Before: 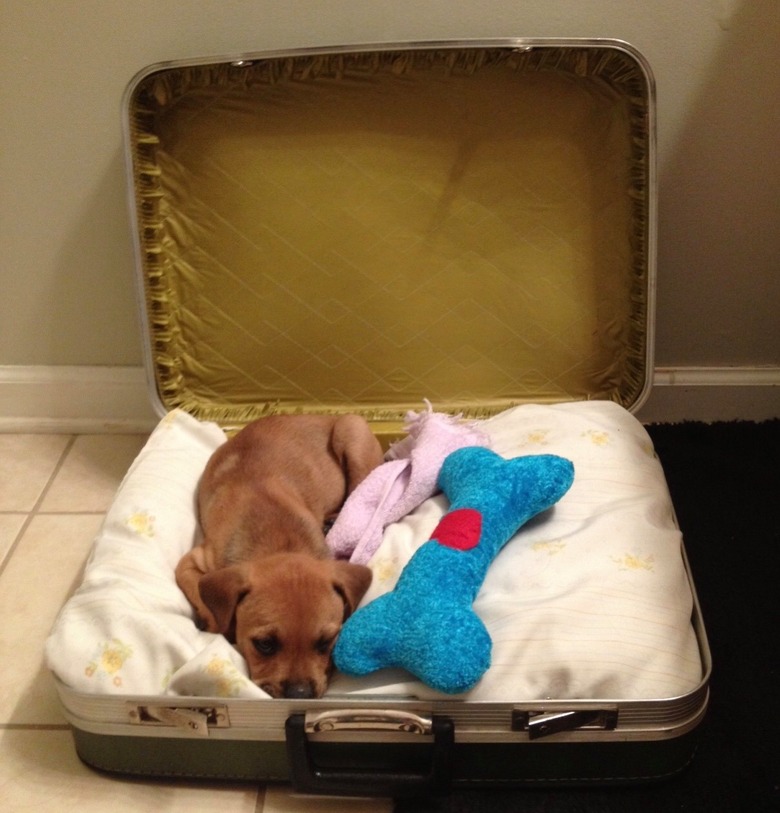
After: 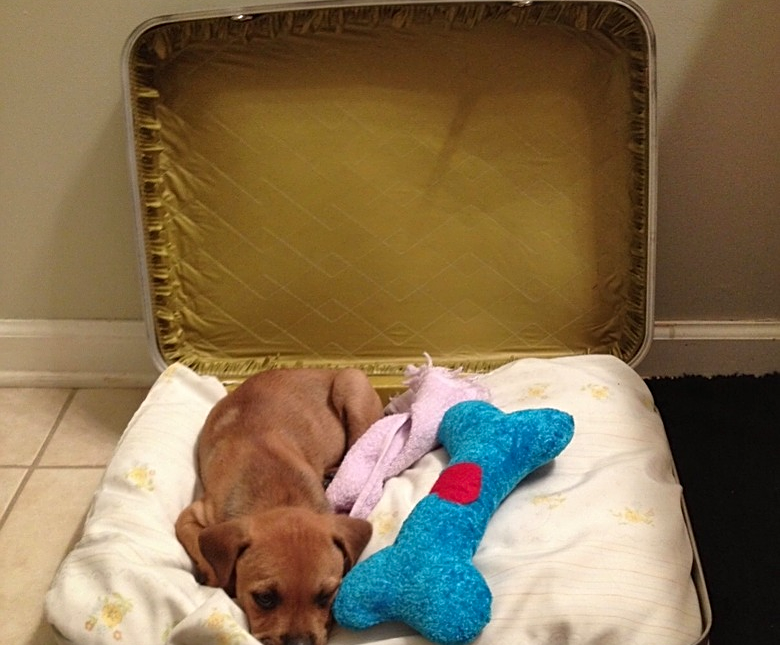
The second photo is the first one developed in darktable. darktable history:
crop and rotate: top 5.667%, bottom 14.937%
sharpen: on, module defaults
shadows and highlights: soften with gaussian
